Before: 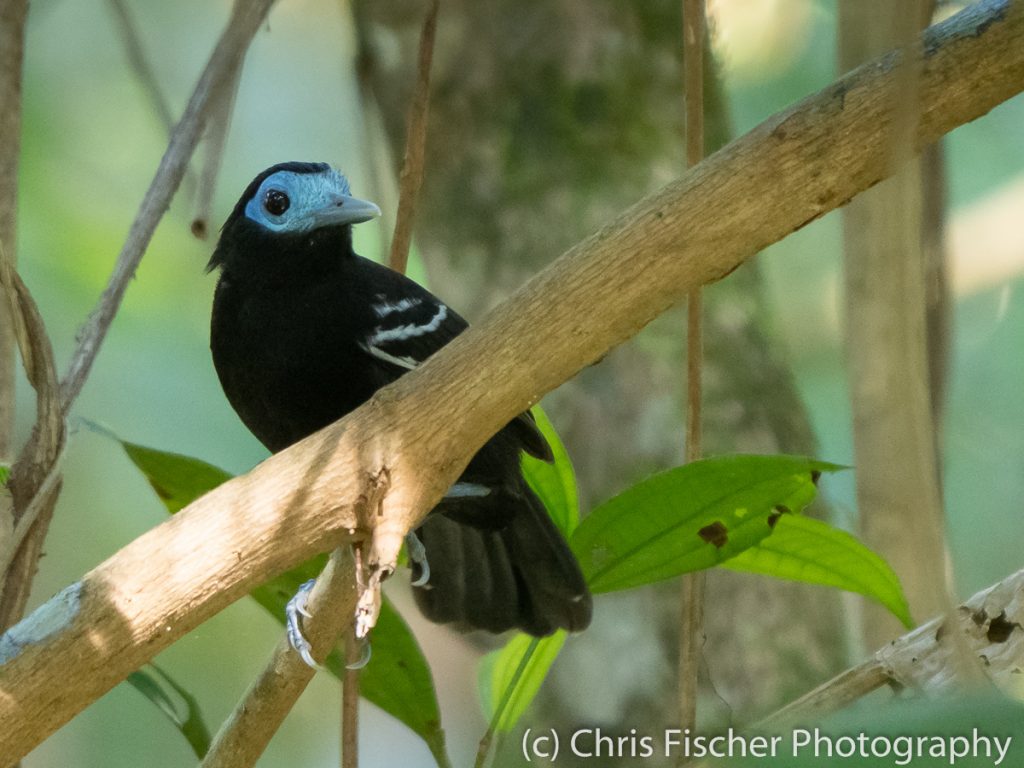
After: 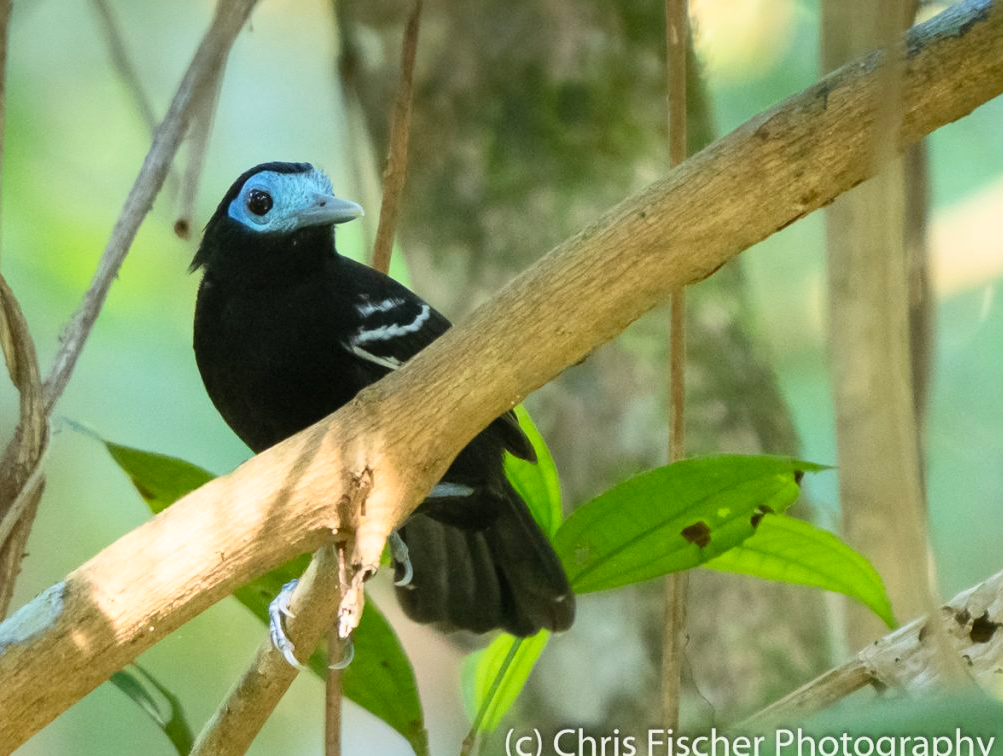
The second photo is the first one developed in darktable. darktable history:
crop: left 1.7%, right 0.286%, bottom 1.55%
contrast brightness saturation: contrast 0.203, brightness 0.169, saturation 0.218
